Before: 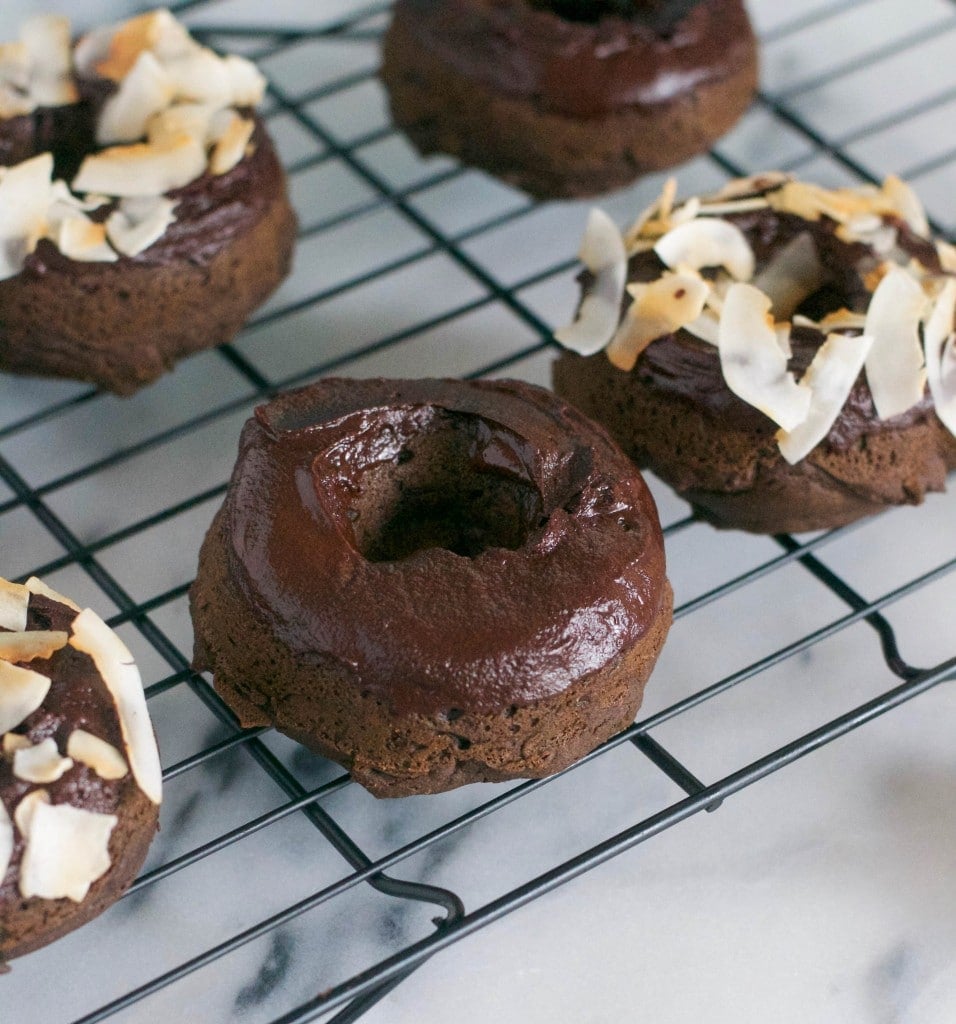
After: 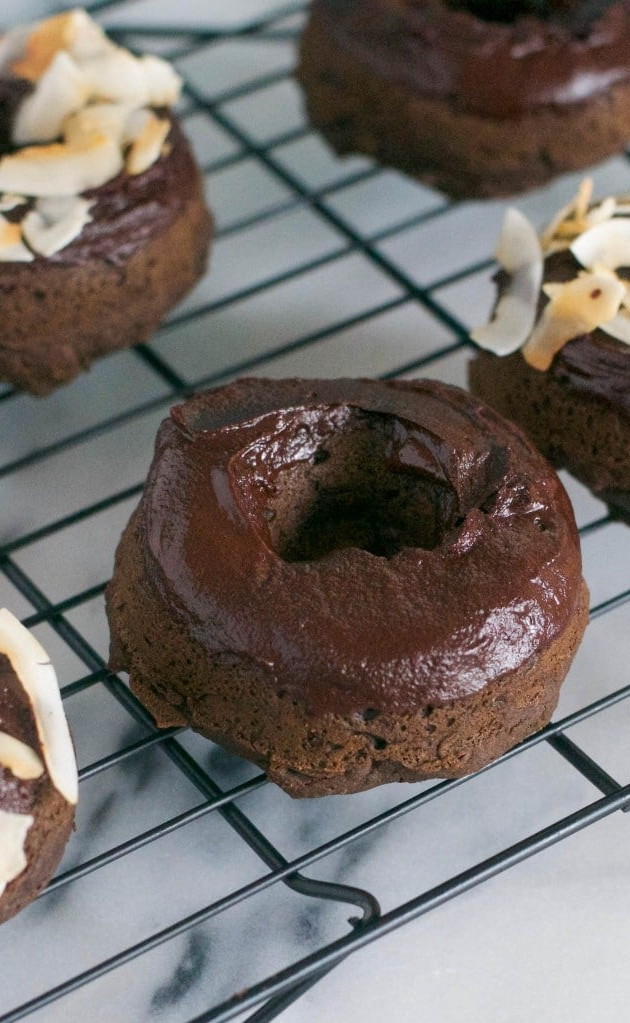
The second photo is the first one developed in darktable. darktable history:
crop and rotate: left 8.881%, right 25.115%
